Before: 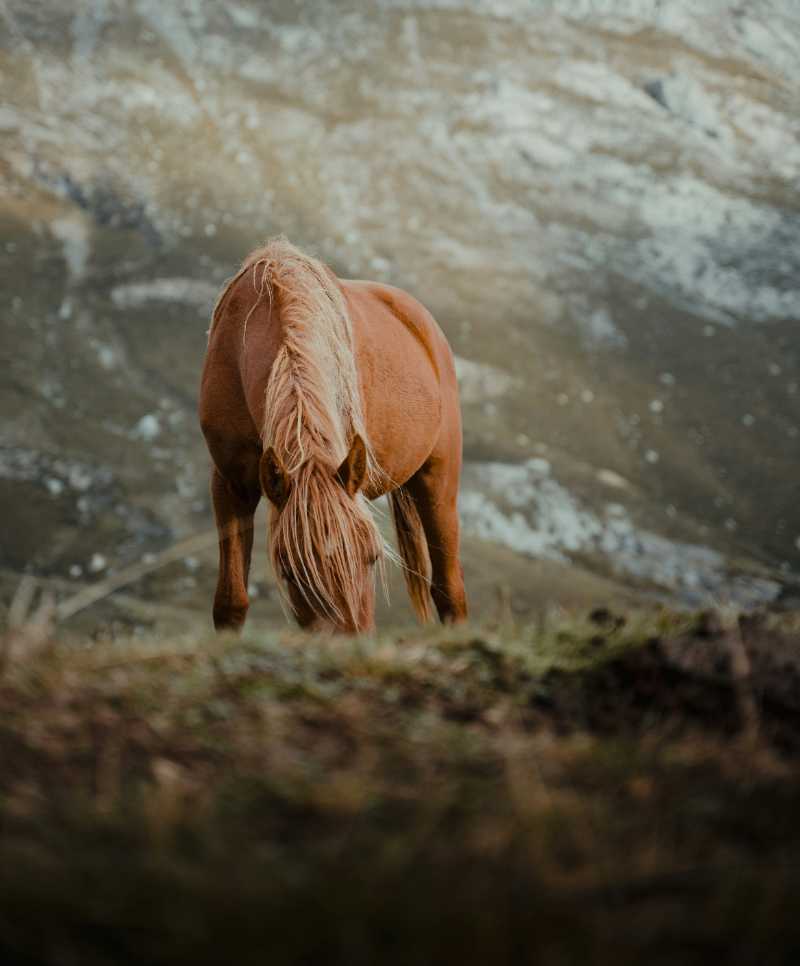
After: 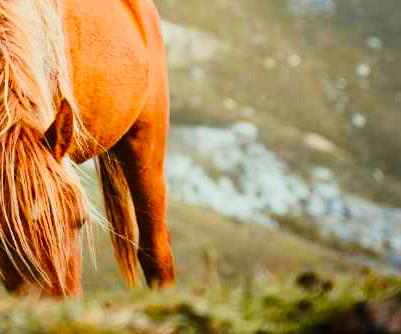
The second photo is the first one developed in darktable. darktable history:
tone curve: curves: ch0 [(0, 0) (0.004, 0.001) (0.133, 0.112) (0.325, 0.362) (0.832, 0.893) (1, 1)], preserve colors none
contrast brightness saturation: contrast 0.197, brightness 0.197, saturation 0.786
crop: left 36.654%, top 34.799%, right 13.216%, bottom 30.612%
